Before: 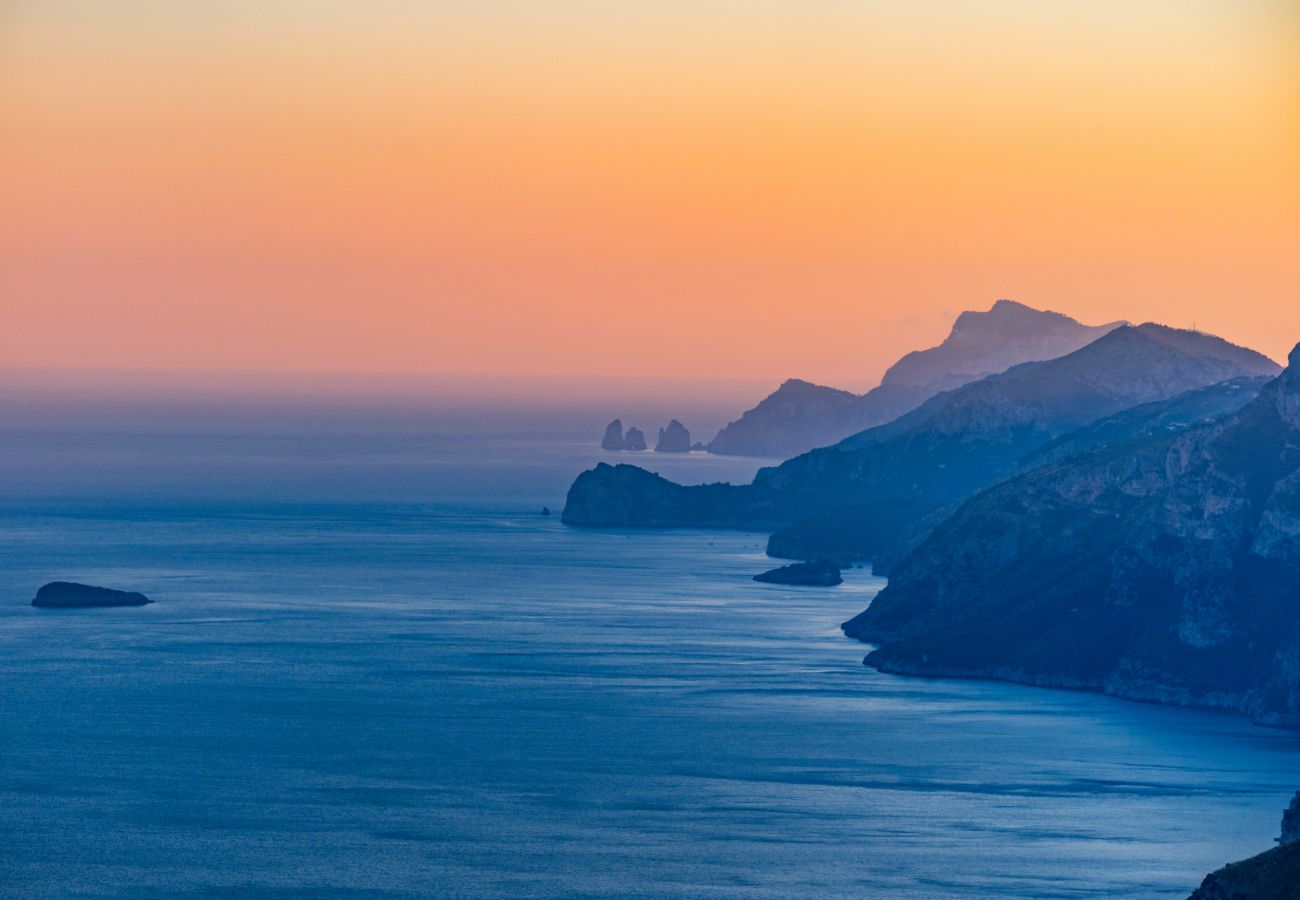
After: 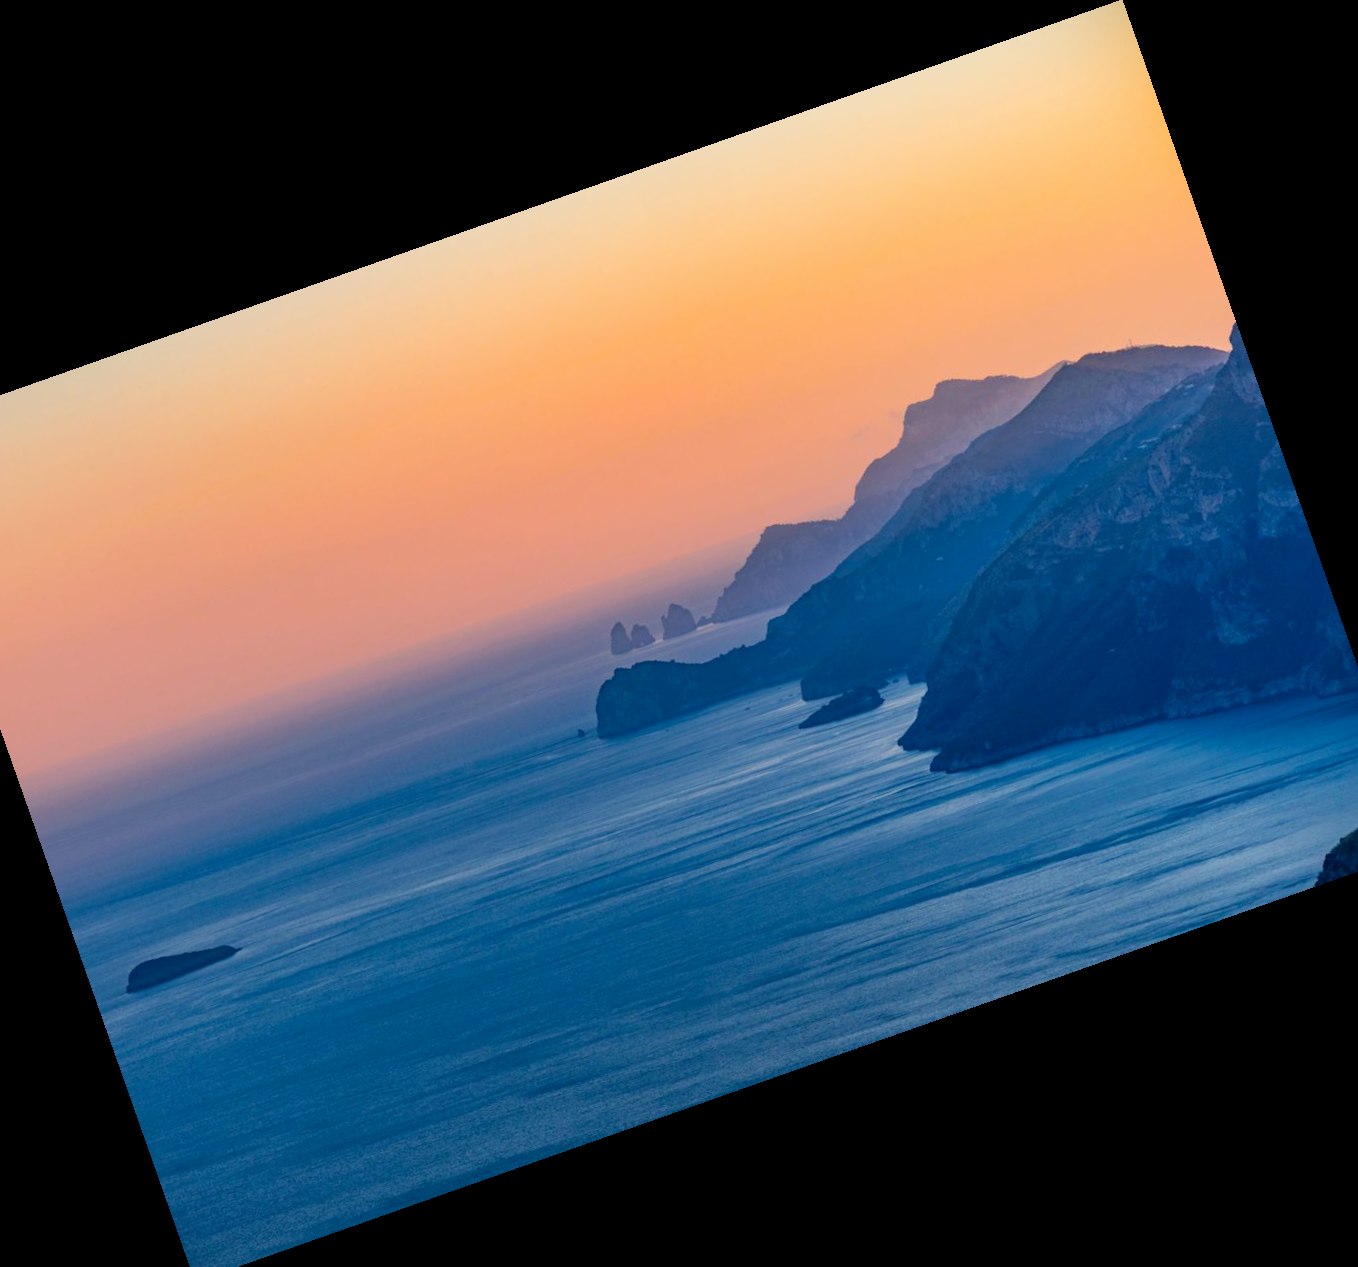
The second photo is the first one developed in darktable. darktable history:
crop and rotate: angle 19.43°, left 6.812%, right 4.125%, bottom 1.087%
exposure: black level correction 0.001, compensate highlight preservation false
